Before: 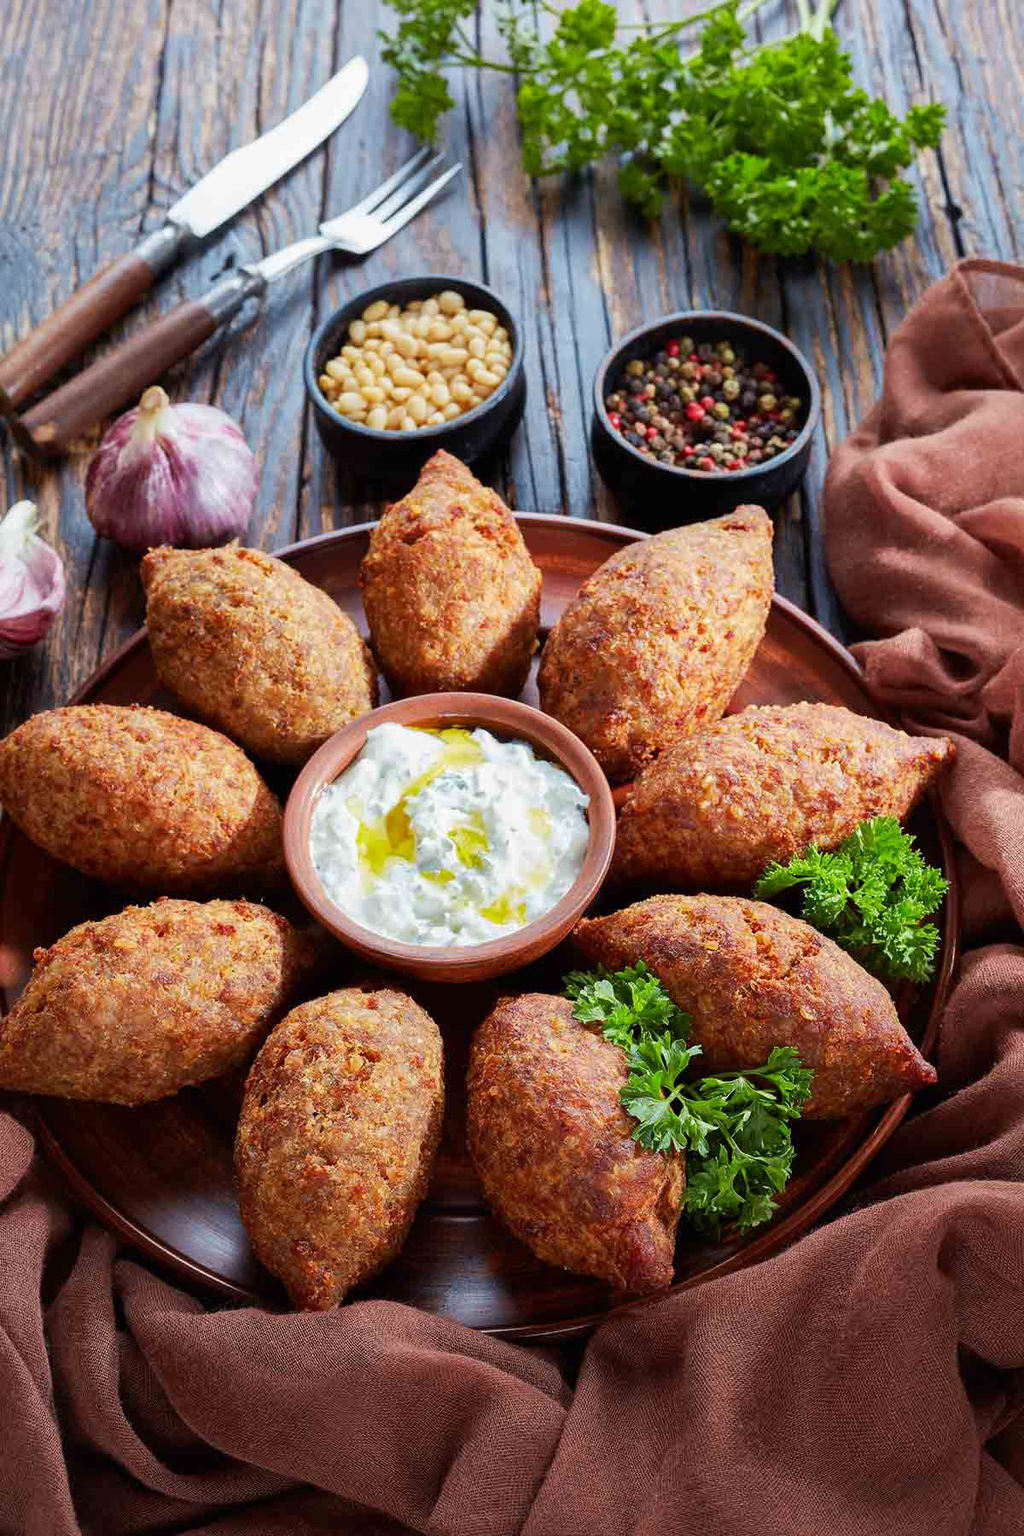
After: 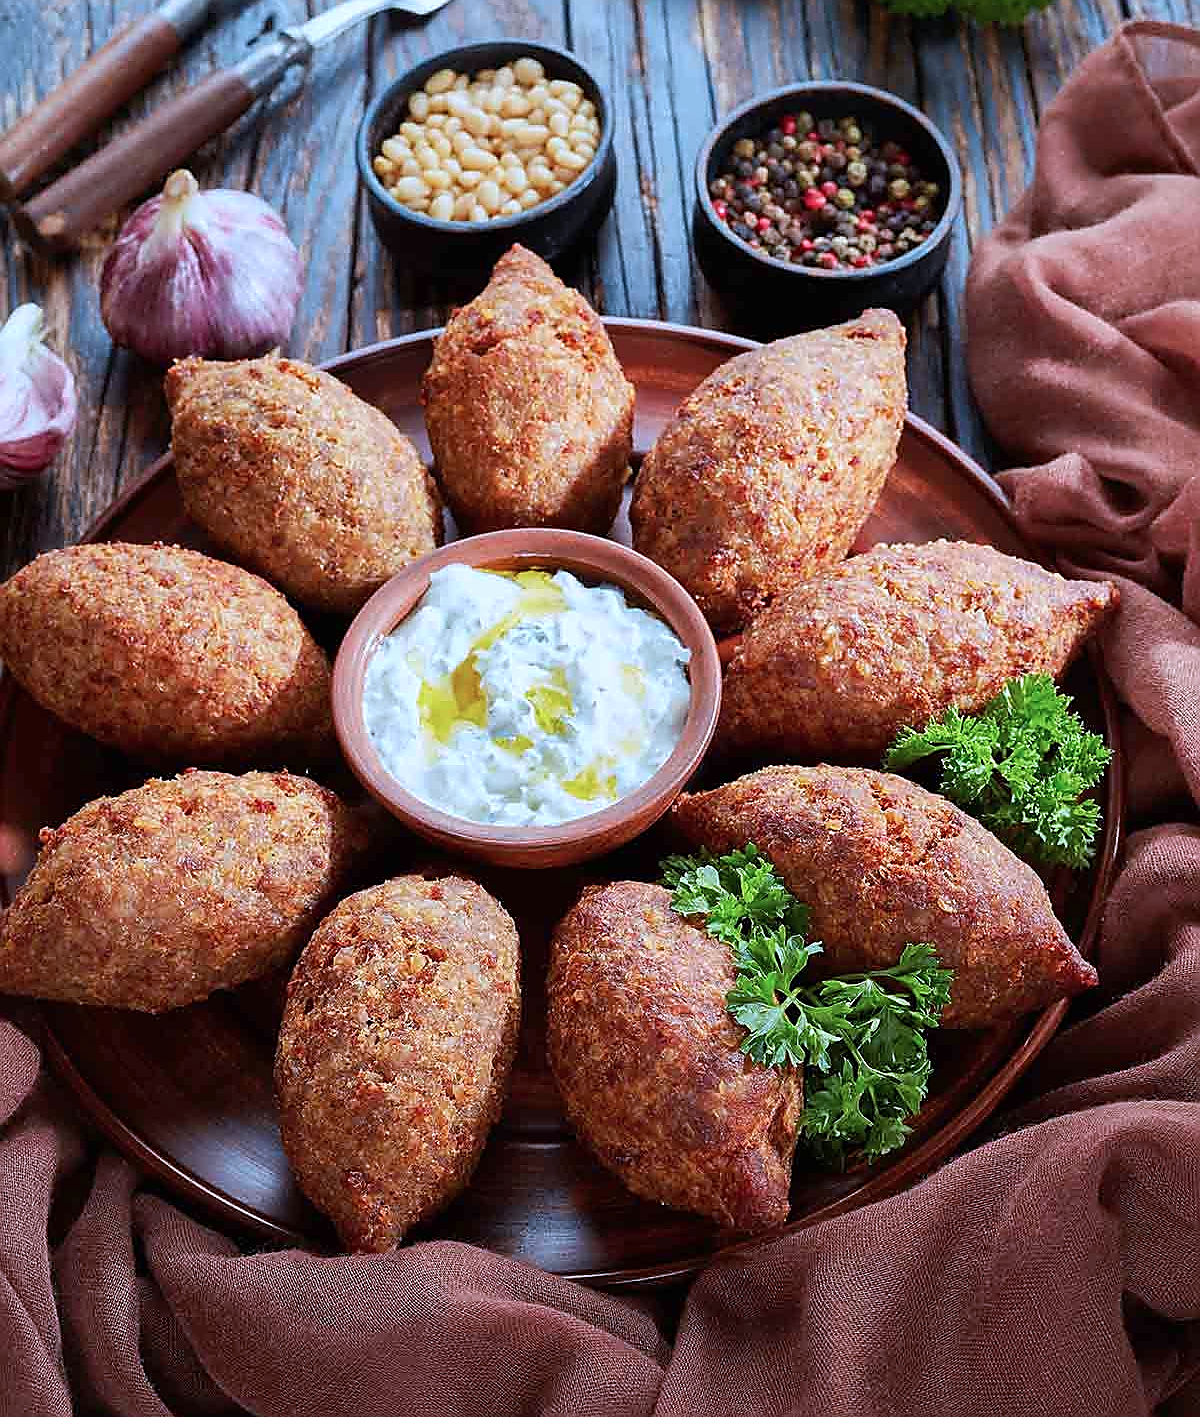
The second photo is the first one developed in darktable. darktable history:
crop and rotate: top 15.758%, bottom 5.476%
sharpen: radius 1.406, amount 1.248, threshold 0.758
color correction: highlights a* -2.41, highlights b* -18.3
